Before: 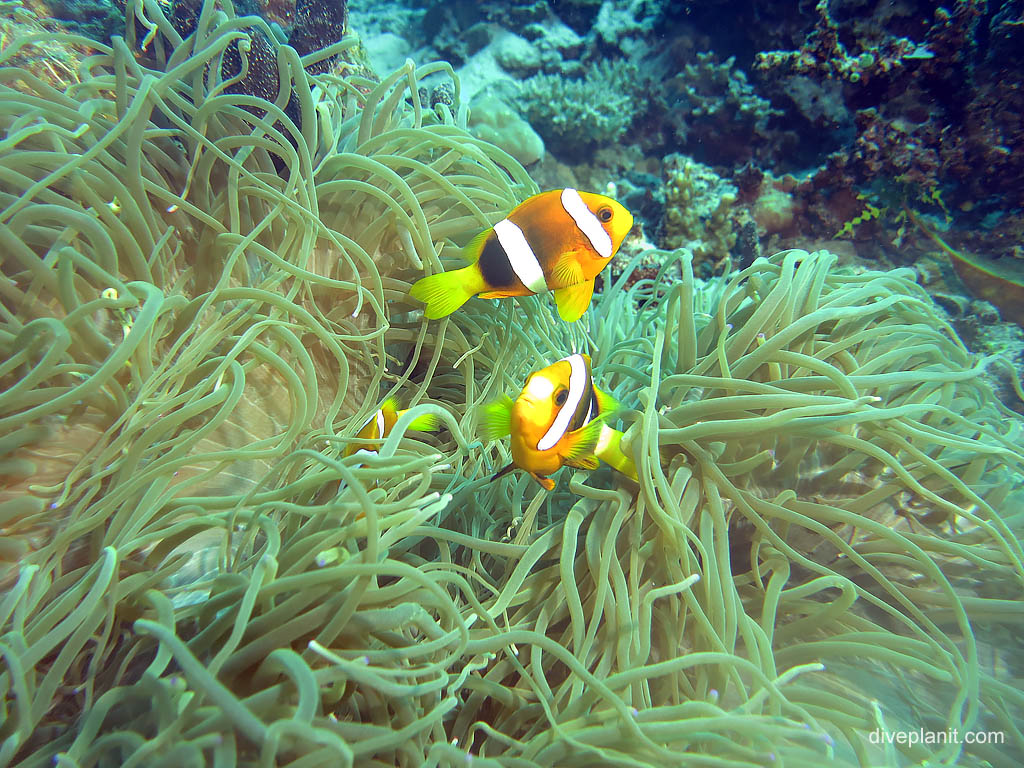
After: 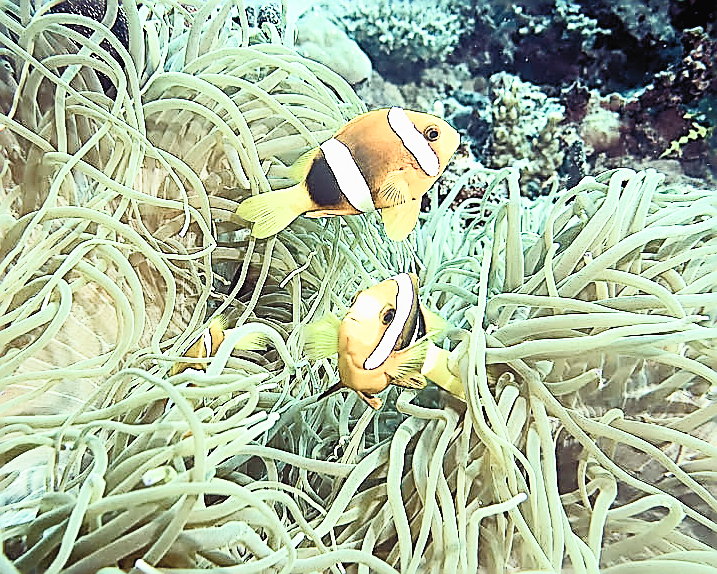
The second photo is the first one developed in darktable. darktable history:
filmic rgb: black relative exposure -7.98 EV, white relative exposure 4.02 EV, threshold 3.02 EV, hardness 4.14, add noise in highlights 0.001, preserve chrominance no, color science v4 (2020), iterations of high-quality reconstruction 0, enable highlight reconstruction true
crop and rotate: left 16.971%, top 10.642%, right 12.954%, bottom 14.532%
sharpen: amount 1.861
color balance rgb: linear chroma grading › global chroma 14.818%, perceptual saturation grading › global saturation 0.333%, perceptual saturation grading › highlights -15.224%, perceptual saturation grading › shadows 25.48%, global vibrance 20%
contrast brightness saturation: contrast 0.576, brightness 0.573, saturation -0.344
